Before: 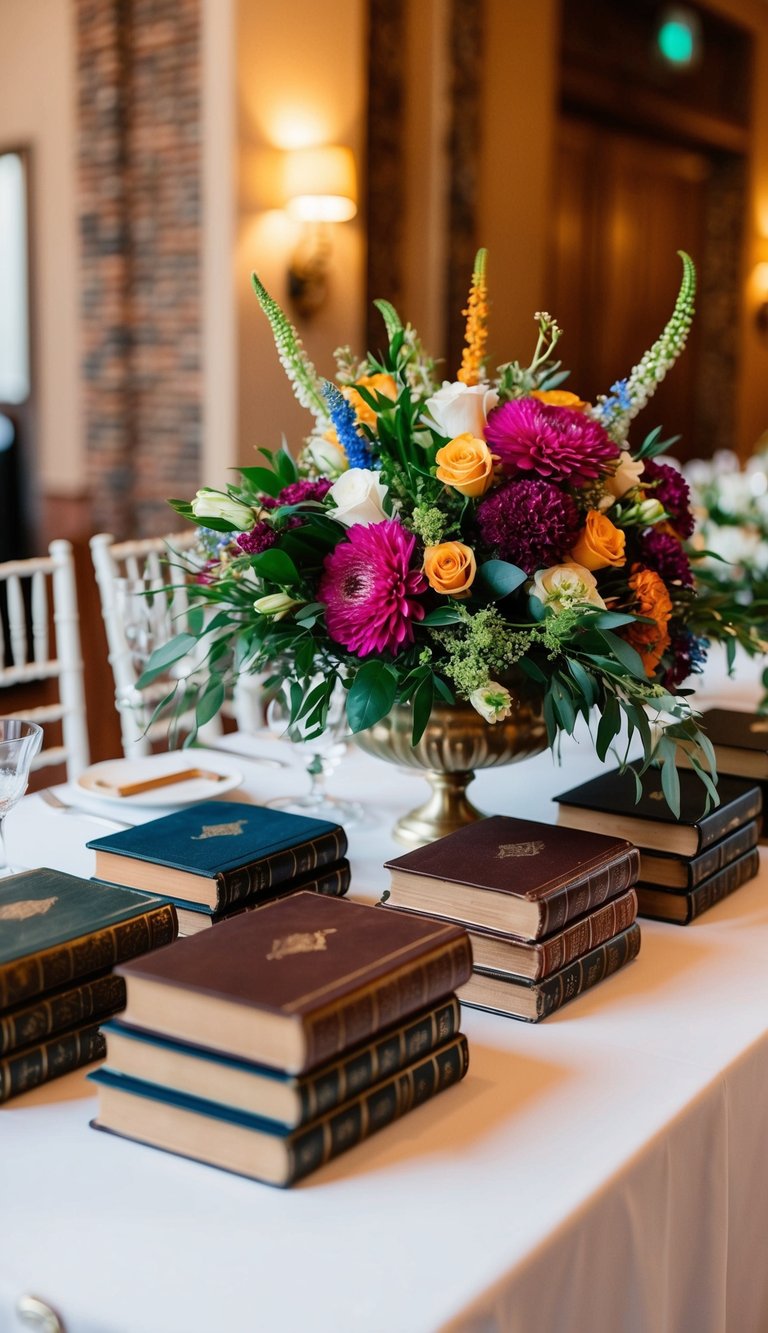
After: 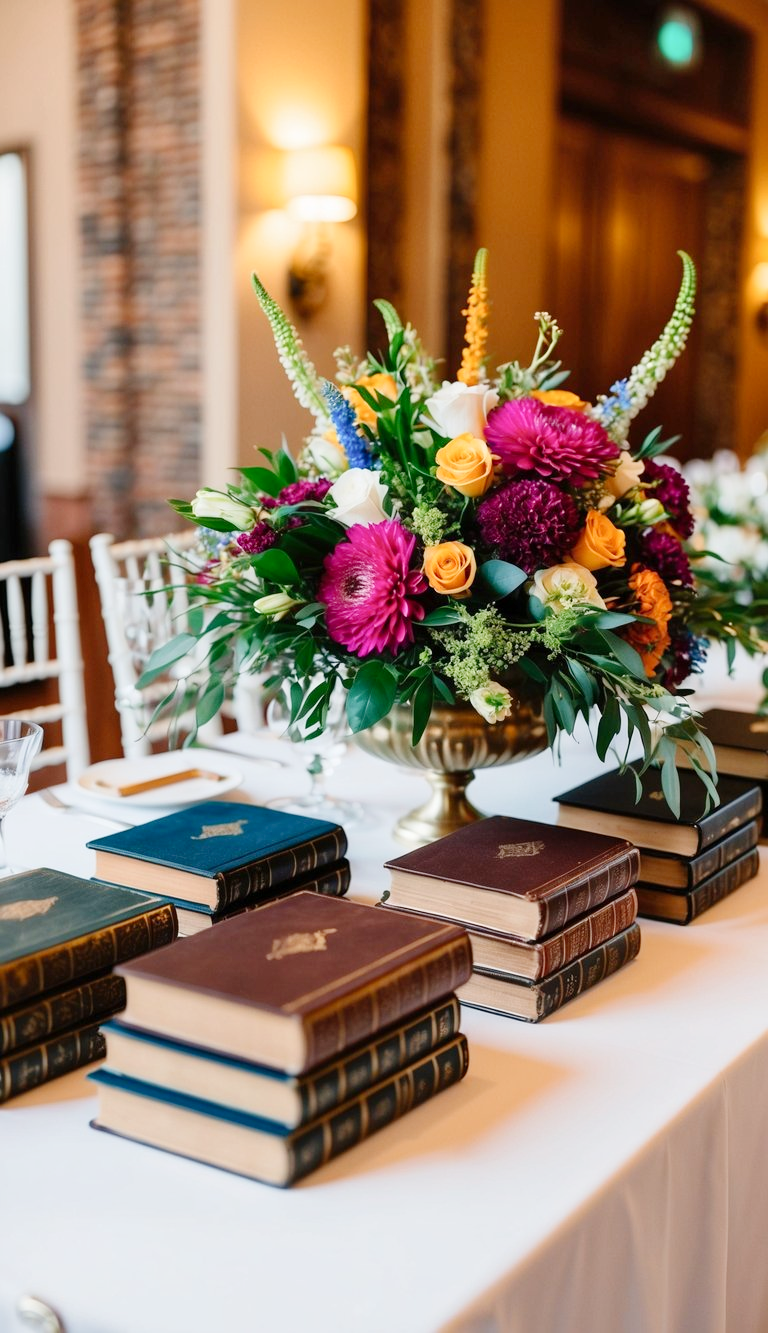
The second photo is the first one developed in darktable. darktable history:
shadows and highlights: shadows 20.55, highlights -20.99, soften with gaussian
tone curve: curves: ch0 [(0, 0) (0.003, 0.004) (0.011, 0.015) (0.025, 0.033) (0.044, 0.058) (0.069, 0.091) (0.1, 0.131) (0.136, 0.179) (0.177, 0.233) (0.224, 0.296) (0.277, 0.364) (0.335, 0.434) (0.399, 0.511) (0.468, 0.584) (0.543, 0.656) (0.623, 0.729) (0.709, 0.799) (0.801, 0.874) (0.898, 0.936) (1, 1)], preserve colors none
